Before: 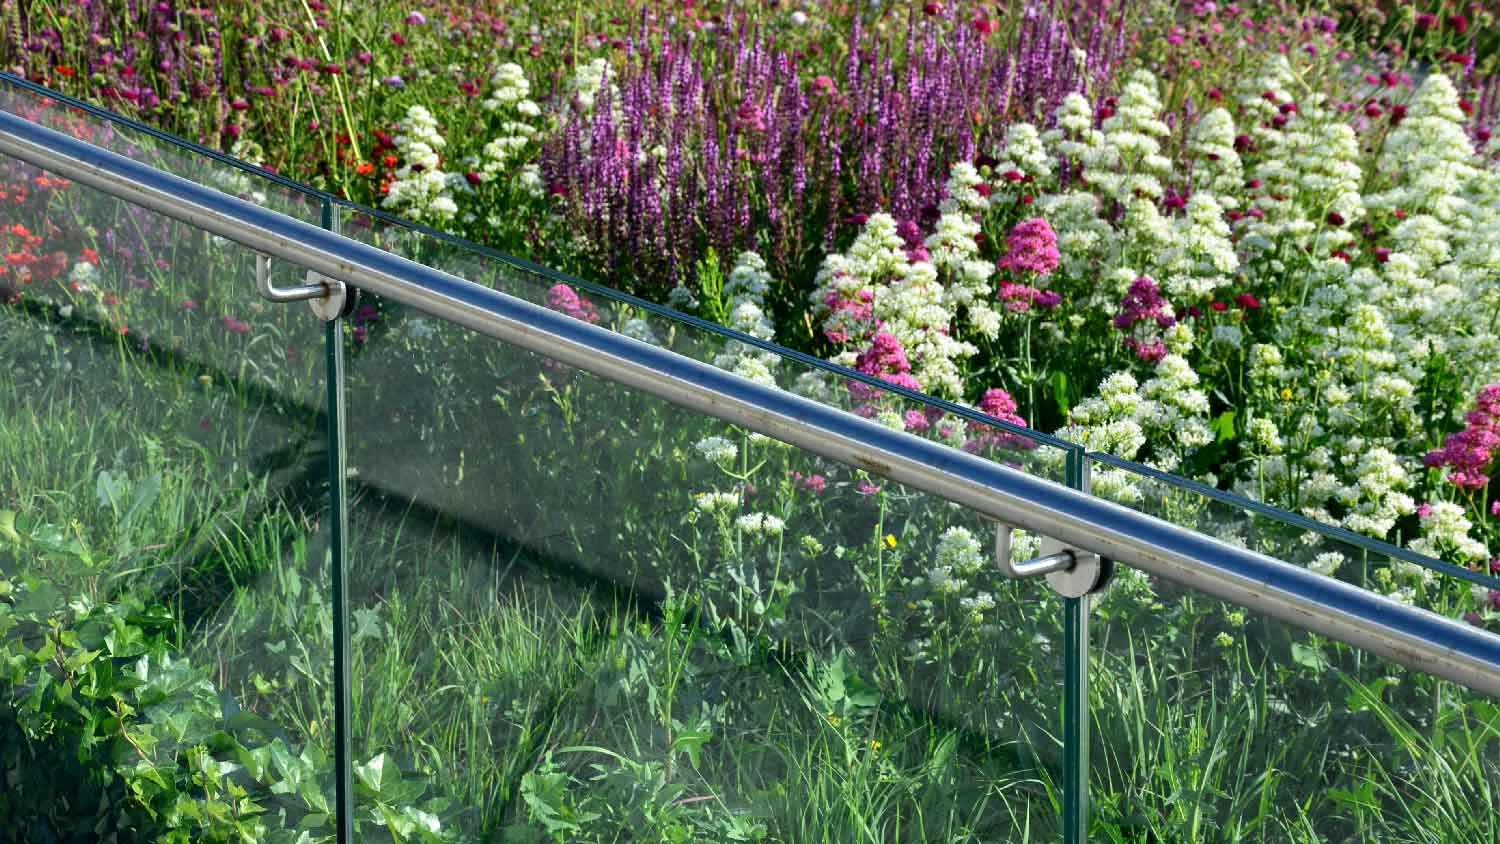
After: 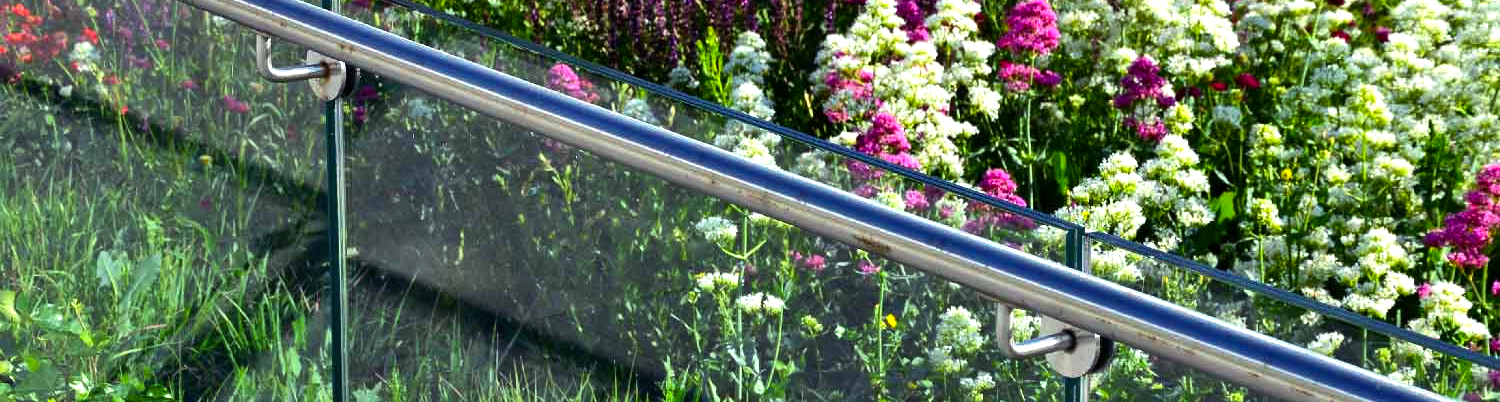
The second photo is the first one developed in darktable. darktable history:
exposure: compensate exposure bias true, compensate highlight preservation false
color balance rgb: shadows lift › luminance 0.255%, shadows lift › chroma 7.006%, shadows lift › hue 297.94°, perceptual saturation grading › global saturation 30.864%, perceptual brilliance grading › global brilliance 15.66%, perceptual brilliance grading › shadows -34.719%
shadows and highlights: shadows 52.2, highlights -28.53, soften with gaussian
crop and rotate: top 26.141%, bottom 26.187%
